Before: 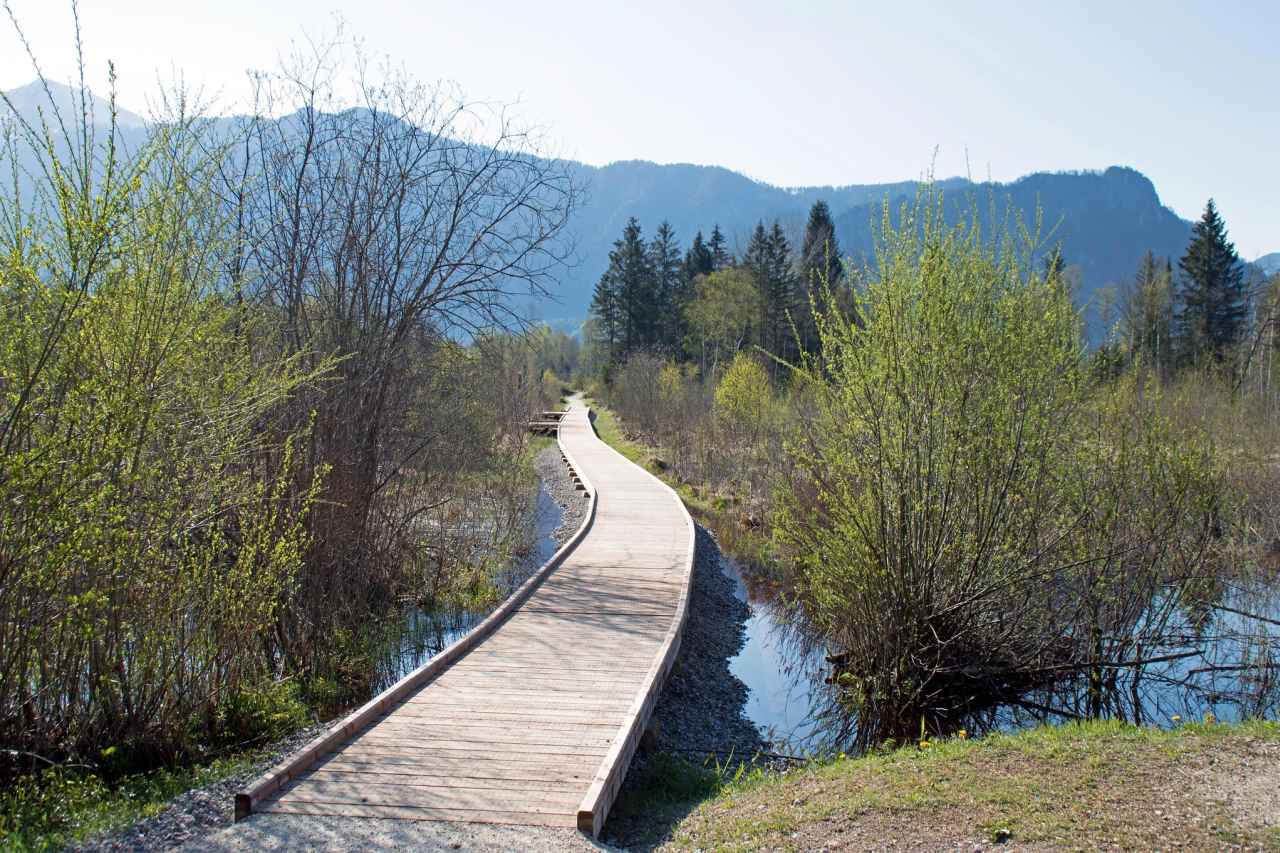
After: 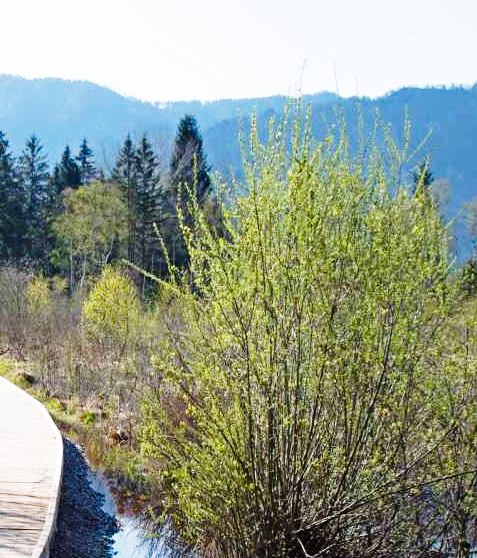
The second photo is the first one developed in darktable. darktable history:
base curve: curves: ch0 [(0, 0) (0.028, 0.03) (0.121, 0.232) (0.46, 0.748) (0.859, 0.968) (1, 1)], preserve colors none
crop and rotate: left 49.444%, top 10.13%, right 13.247%, bottom 24.446%
haze removal: compatibility mode true, adaptive false
